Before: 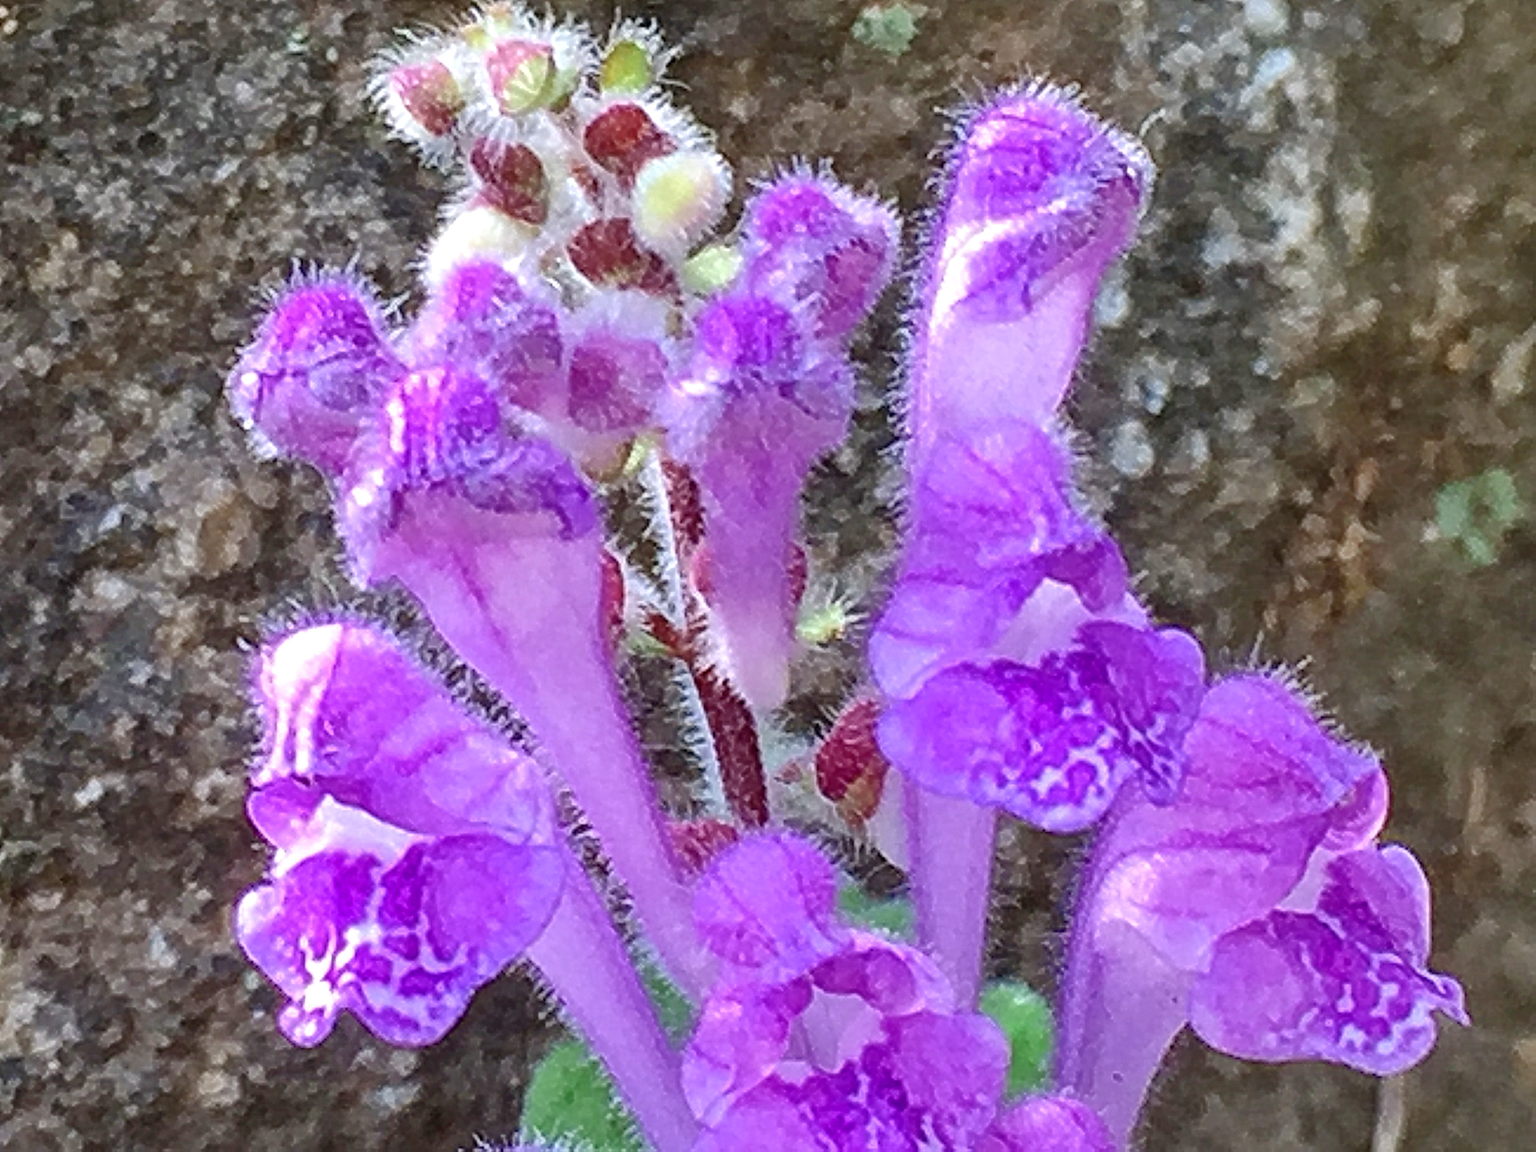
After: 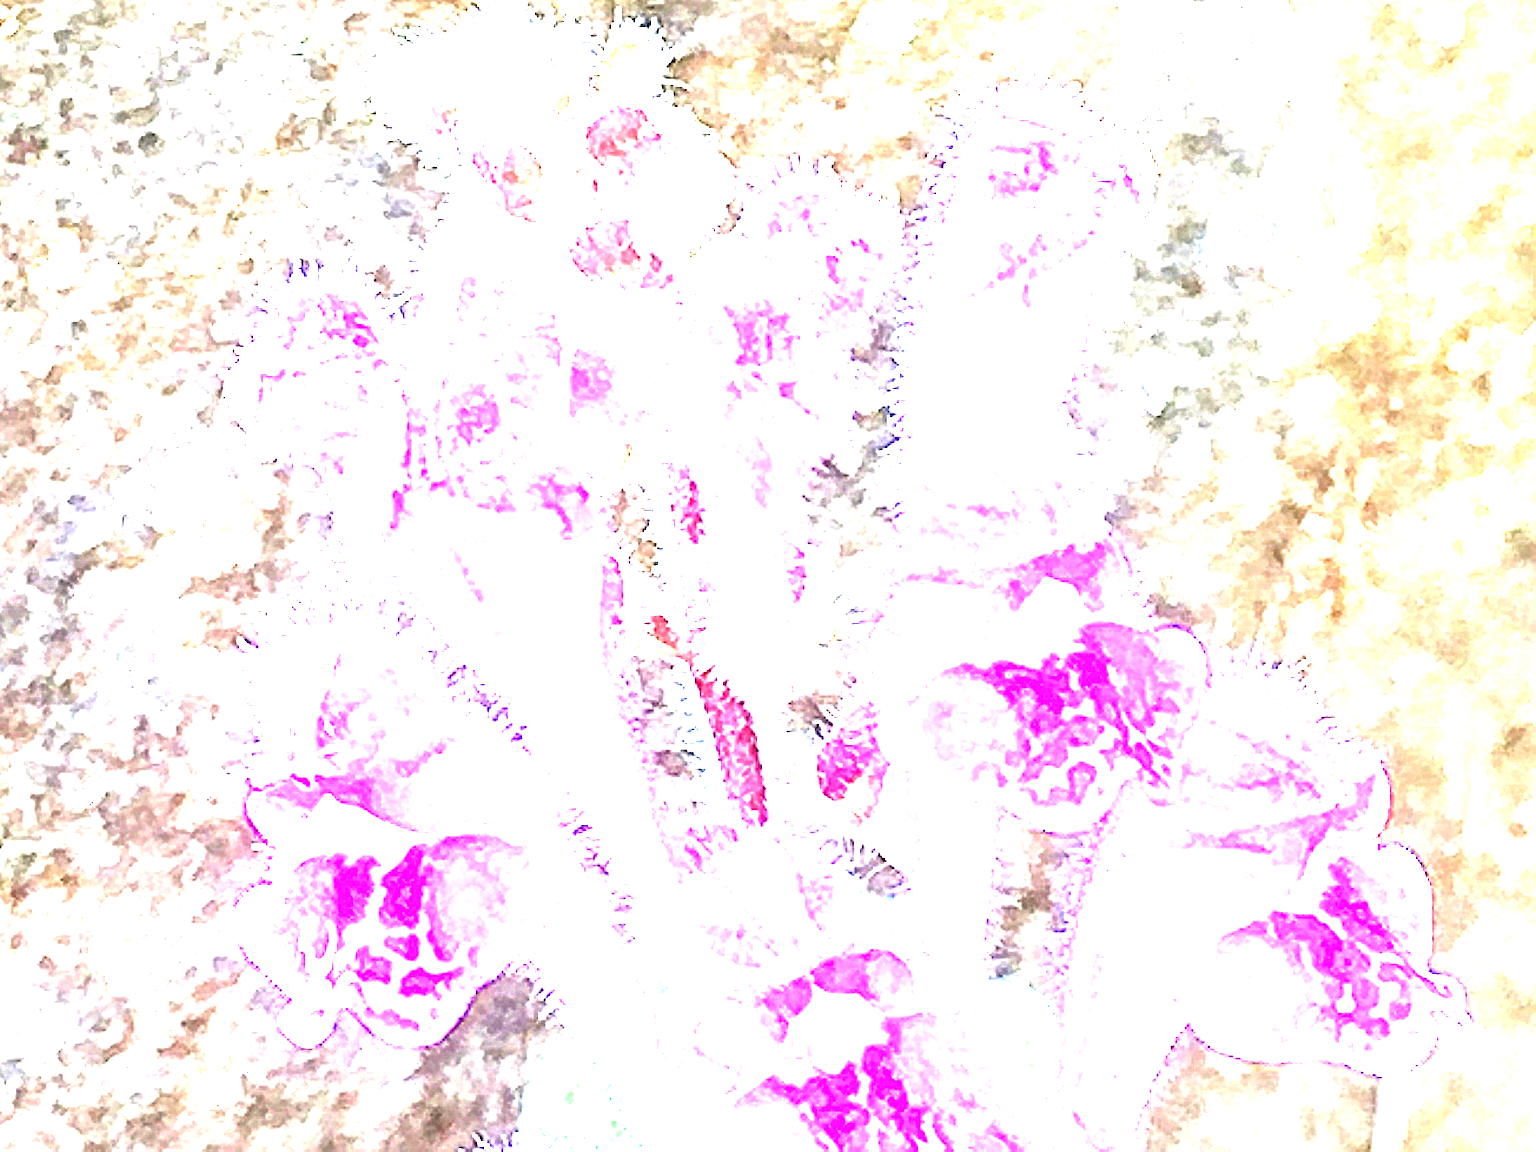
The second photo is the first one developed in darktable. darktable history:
exposure: black level correction 0, exposure 4 EV, compensate exposure bias true, compensate highlight preservation false
sharpen: on, module defaults
